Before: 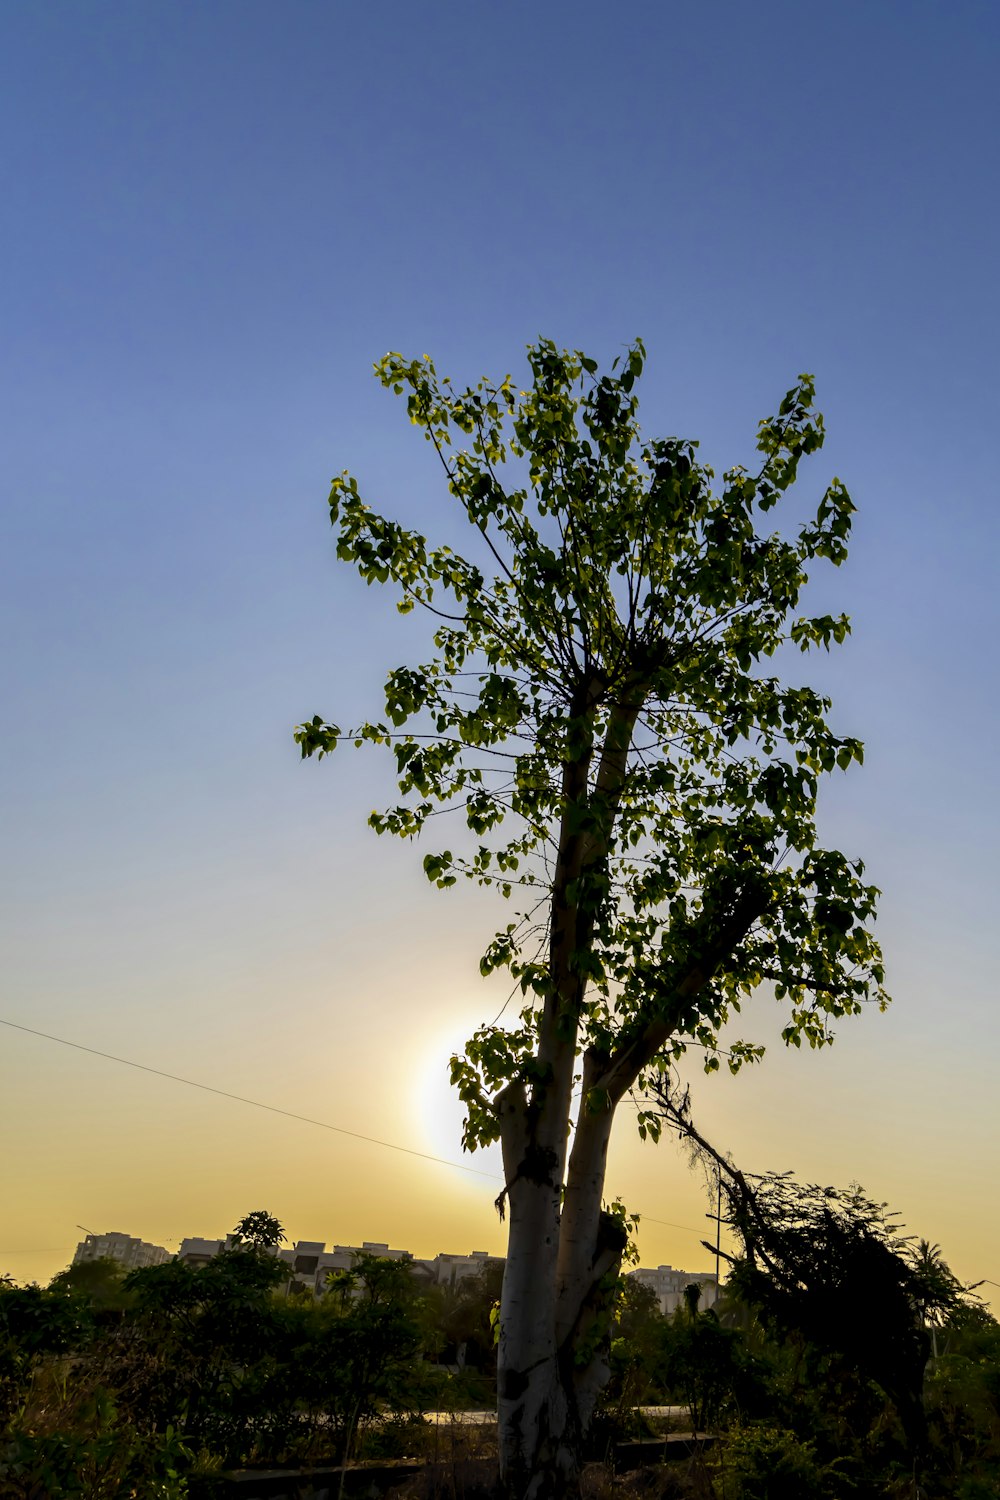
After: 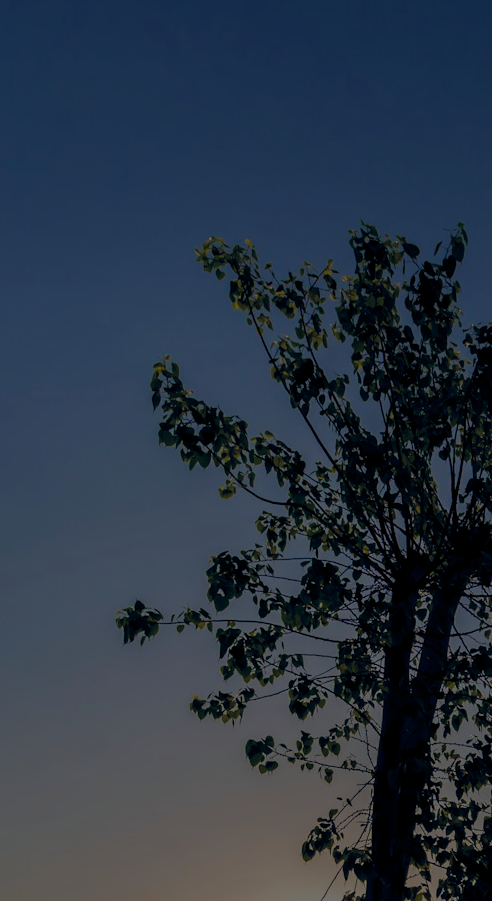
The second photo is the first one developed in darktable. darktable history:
exposure: exposure -2.446 EV, compensate highlight preservation false
crop: left 17.835%, top 7.675%, right 32.881%, bottom 32.213%
color balance rgb: shadows lift › hue 87.51°, highlights gain › chroma 1.62%, highlights gain › hue 55.1°, global offset › chroma 0.1%, global offset › hue 253.66°, linear chroma grading › global chroma 0.5%
